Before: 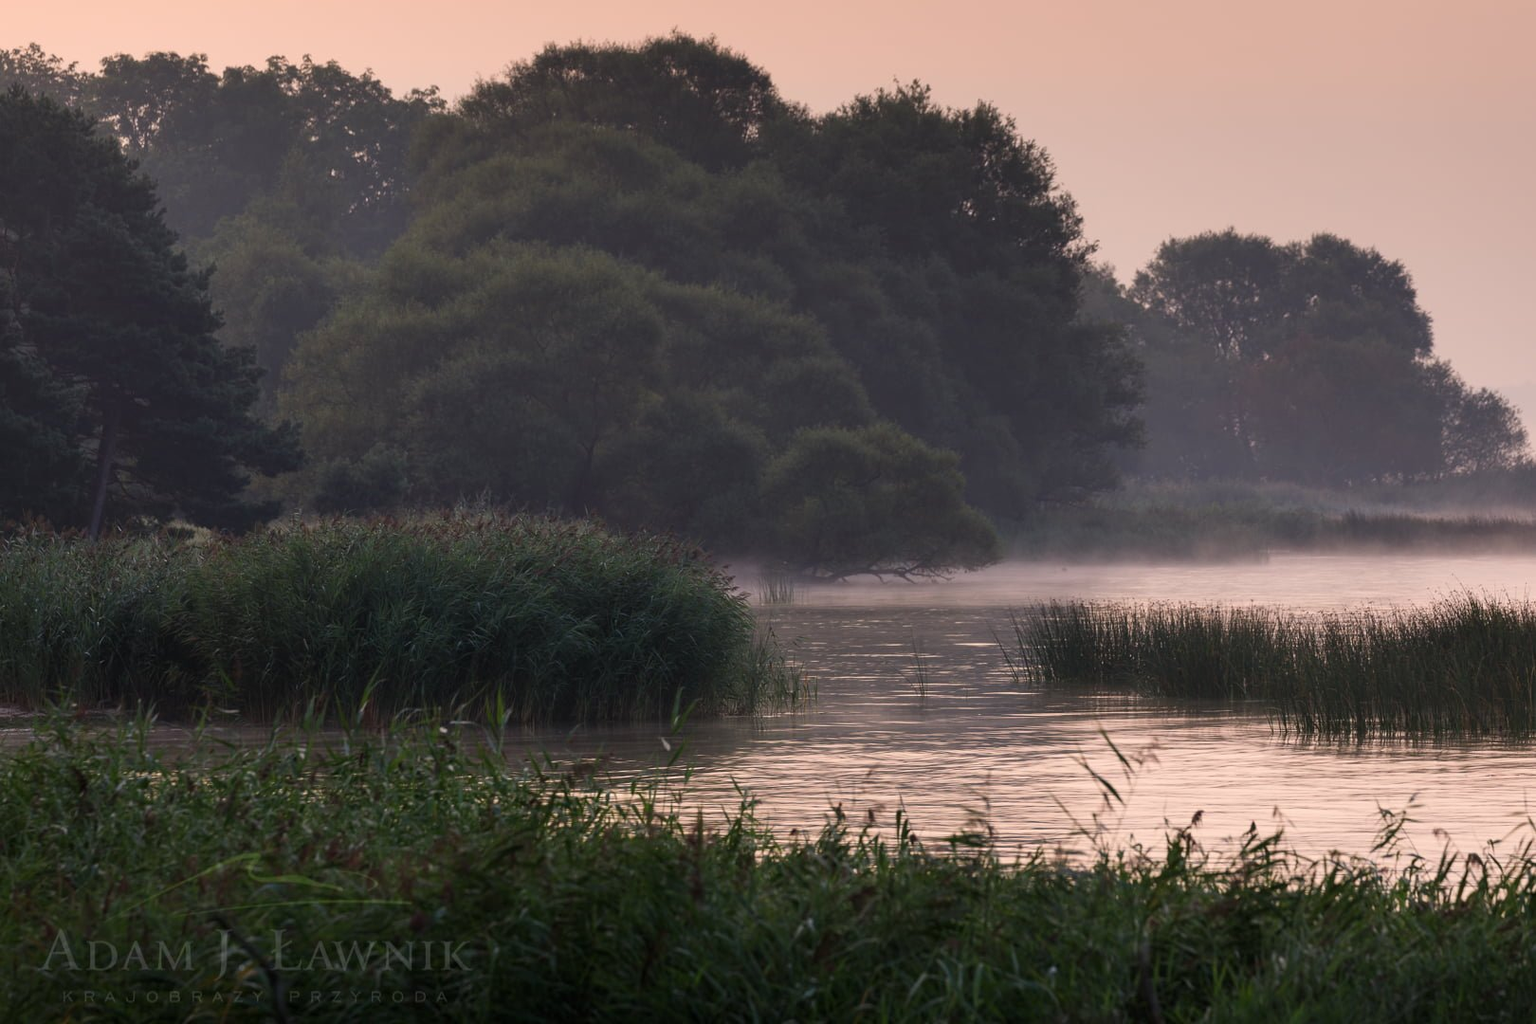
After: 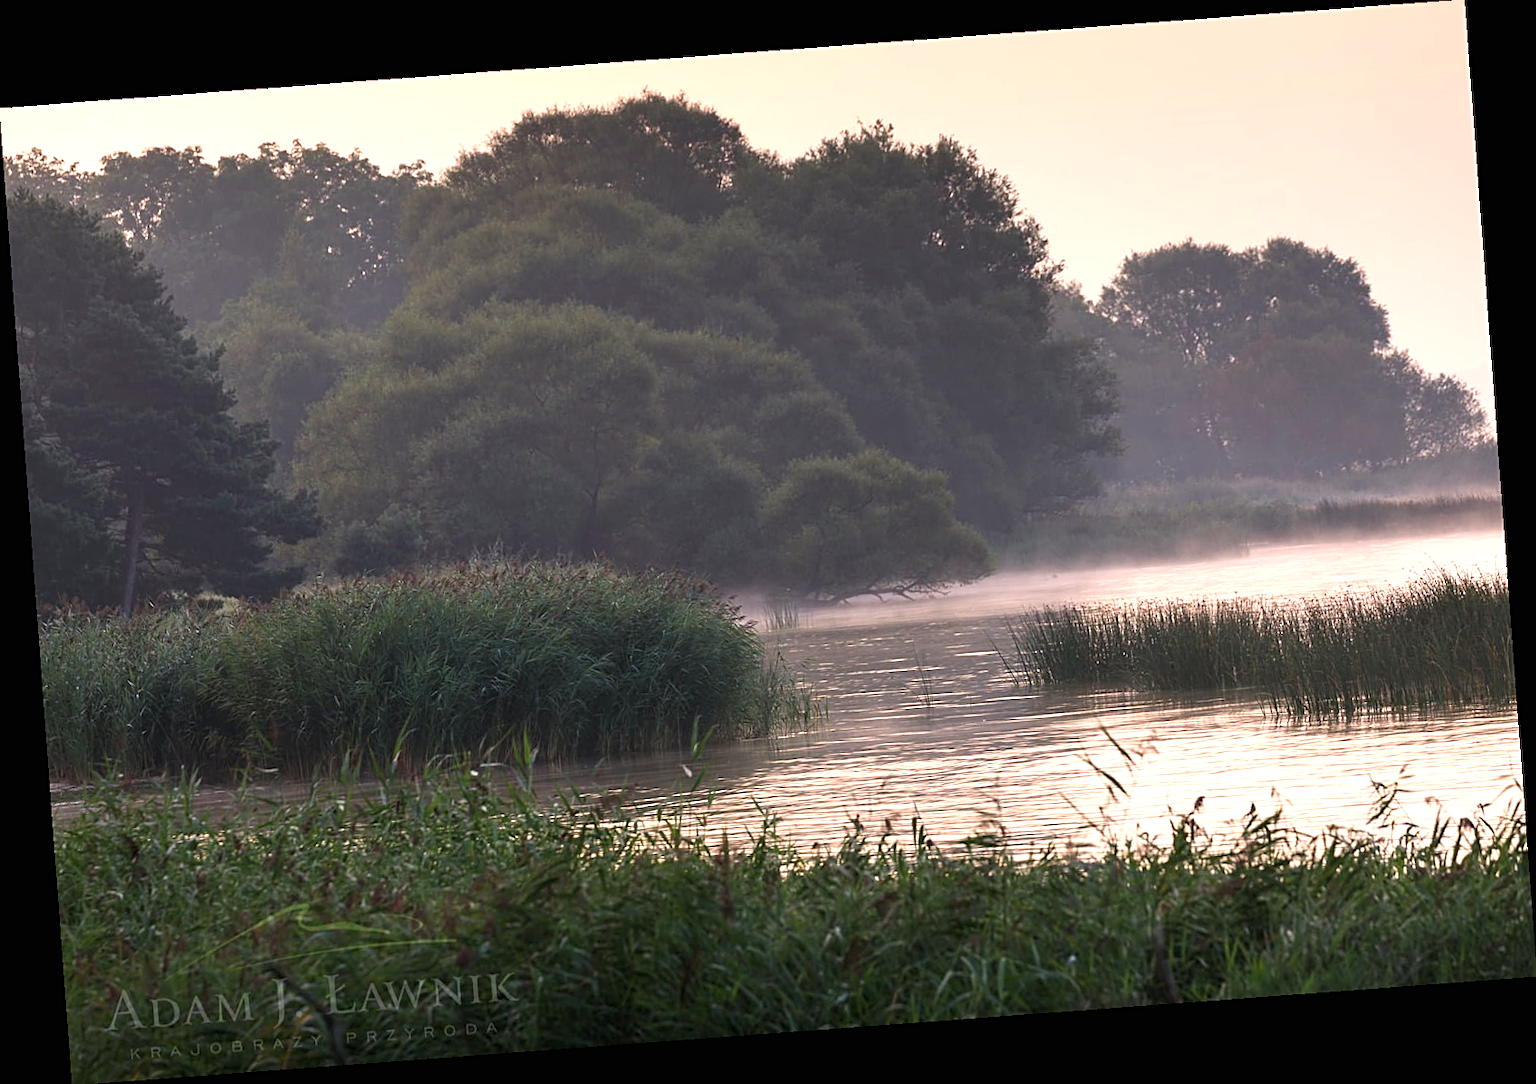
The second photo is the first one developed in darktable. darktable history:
white balance: red 1.009, blue 0.985
rotate and perspective: rotation -4.25°, automatic cropping off
sharpen: on, module defaults
exposure: black level correction 0, exposure 0.95 EV, compensate exposure bias true, compensate highlight preservation false
